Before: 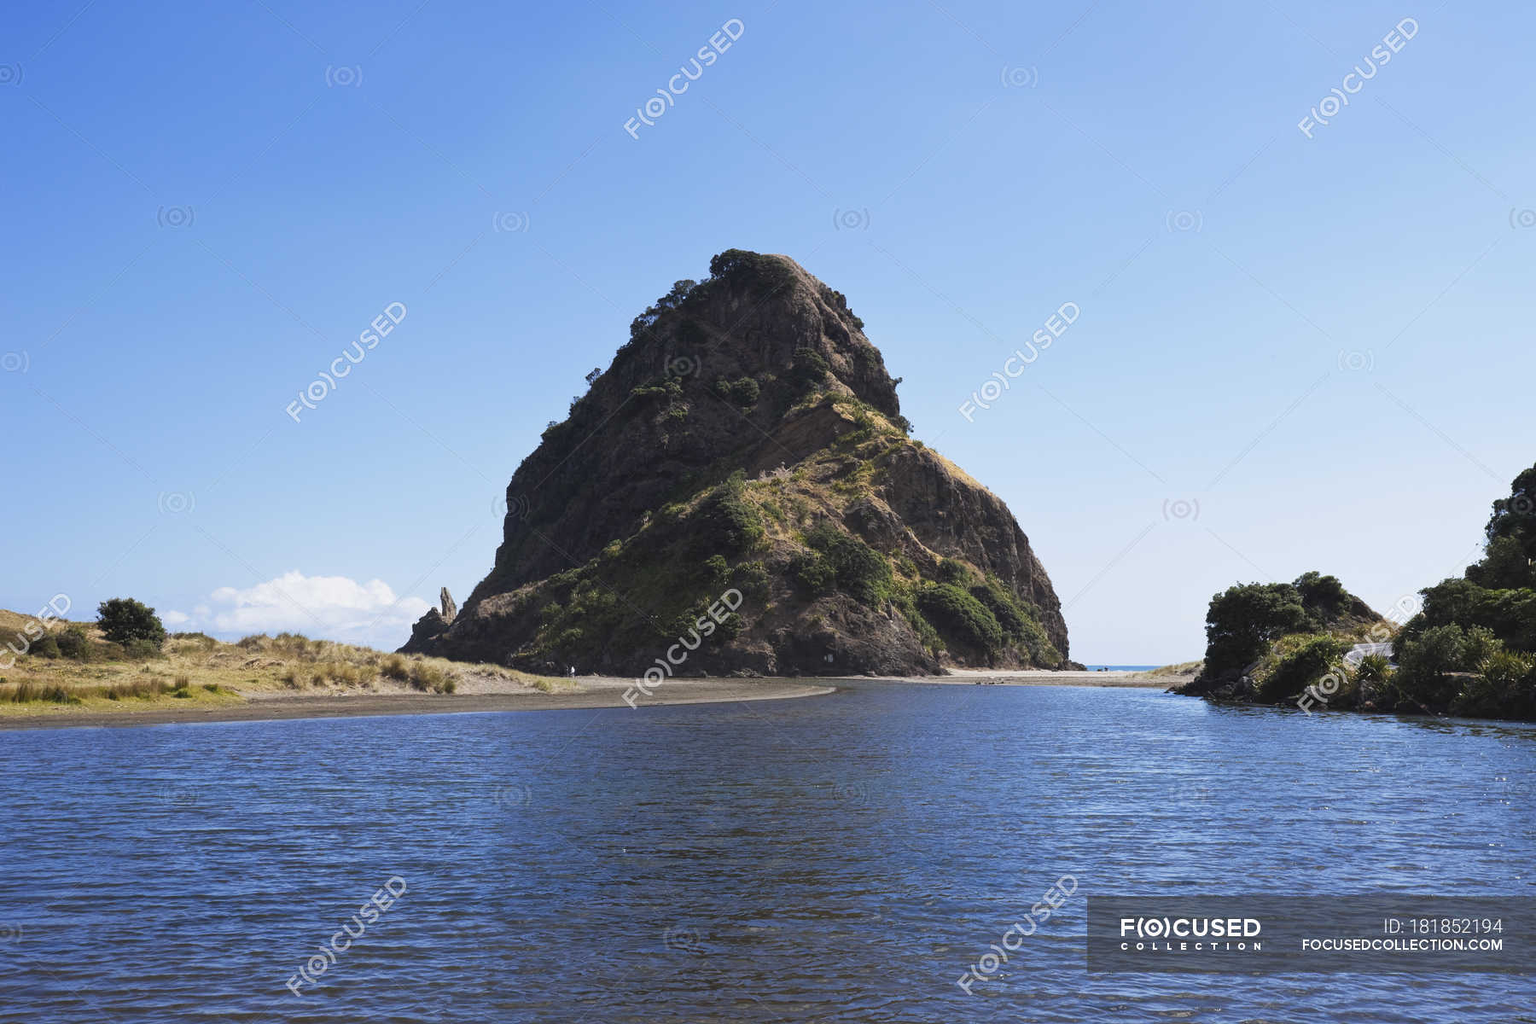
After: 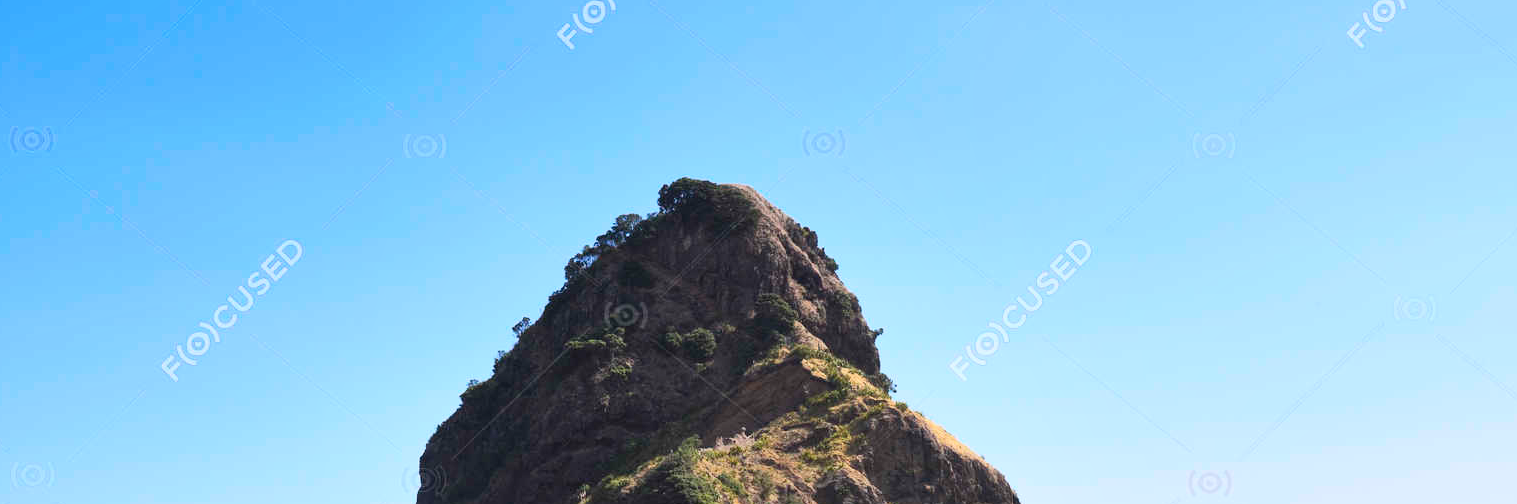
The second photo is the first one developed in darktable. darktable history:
contrast brightness saturation: contrast 0.196, brightness 0.161, saturation 0.219
crop and rotate: left 9.698%, top 9.566%, right 6.014%, bottom 48.379%
shadows and highlights: shadows 31.89, highlights -32.9, soften with gaussian
